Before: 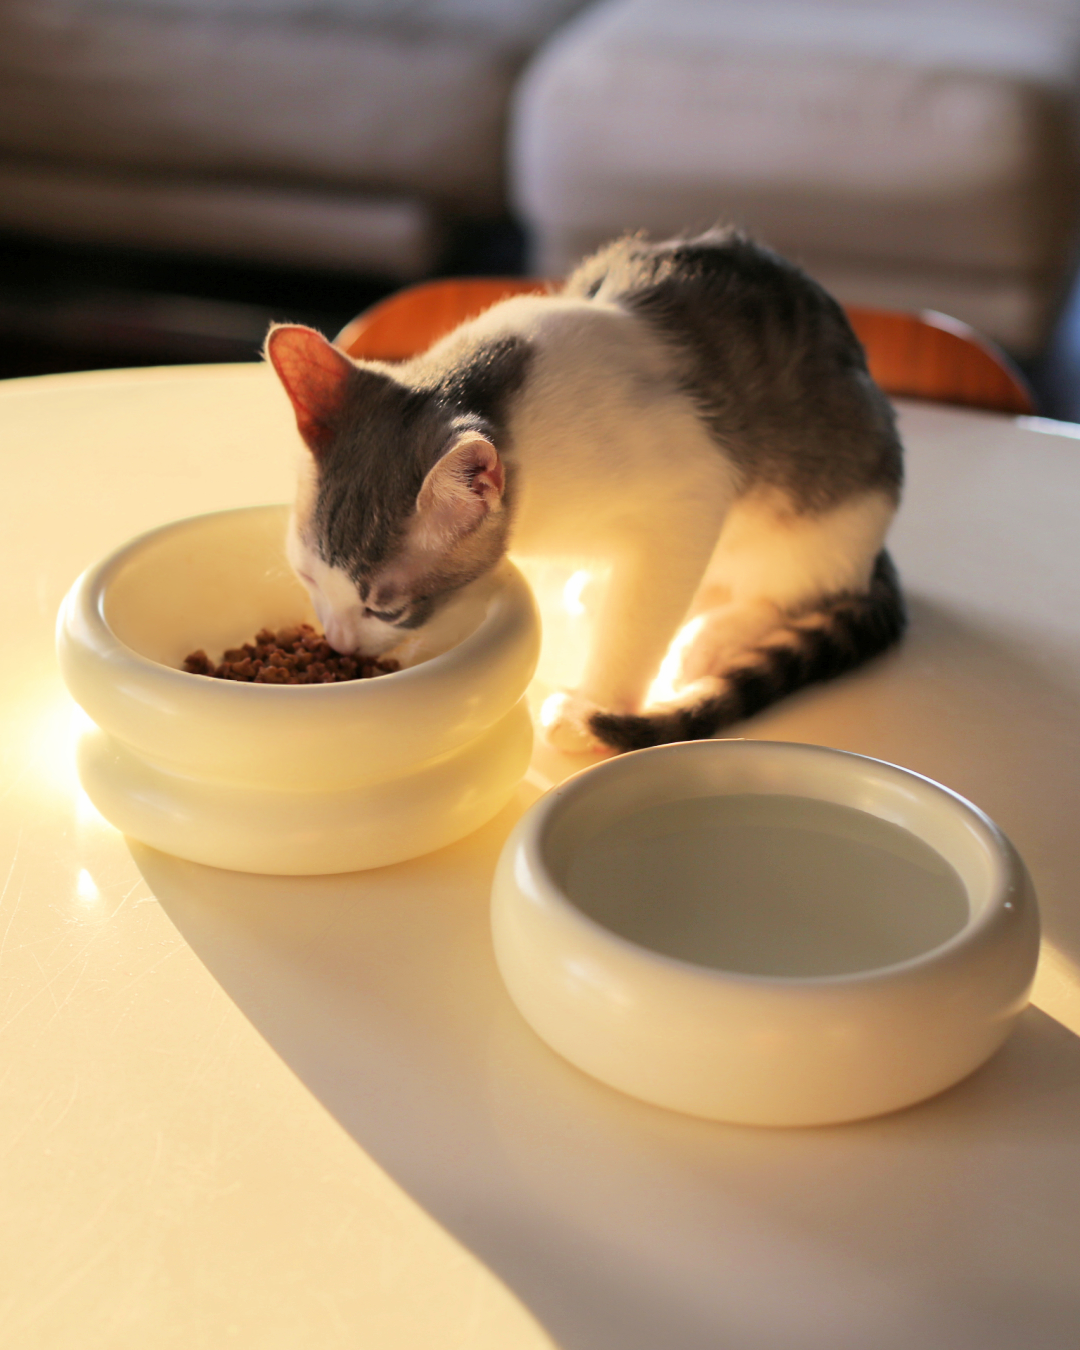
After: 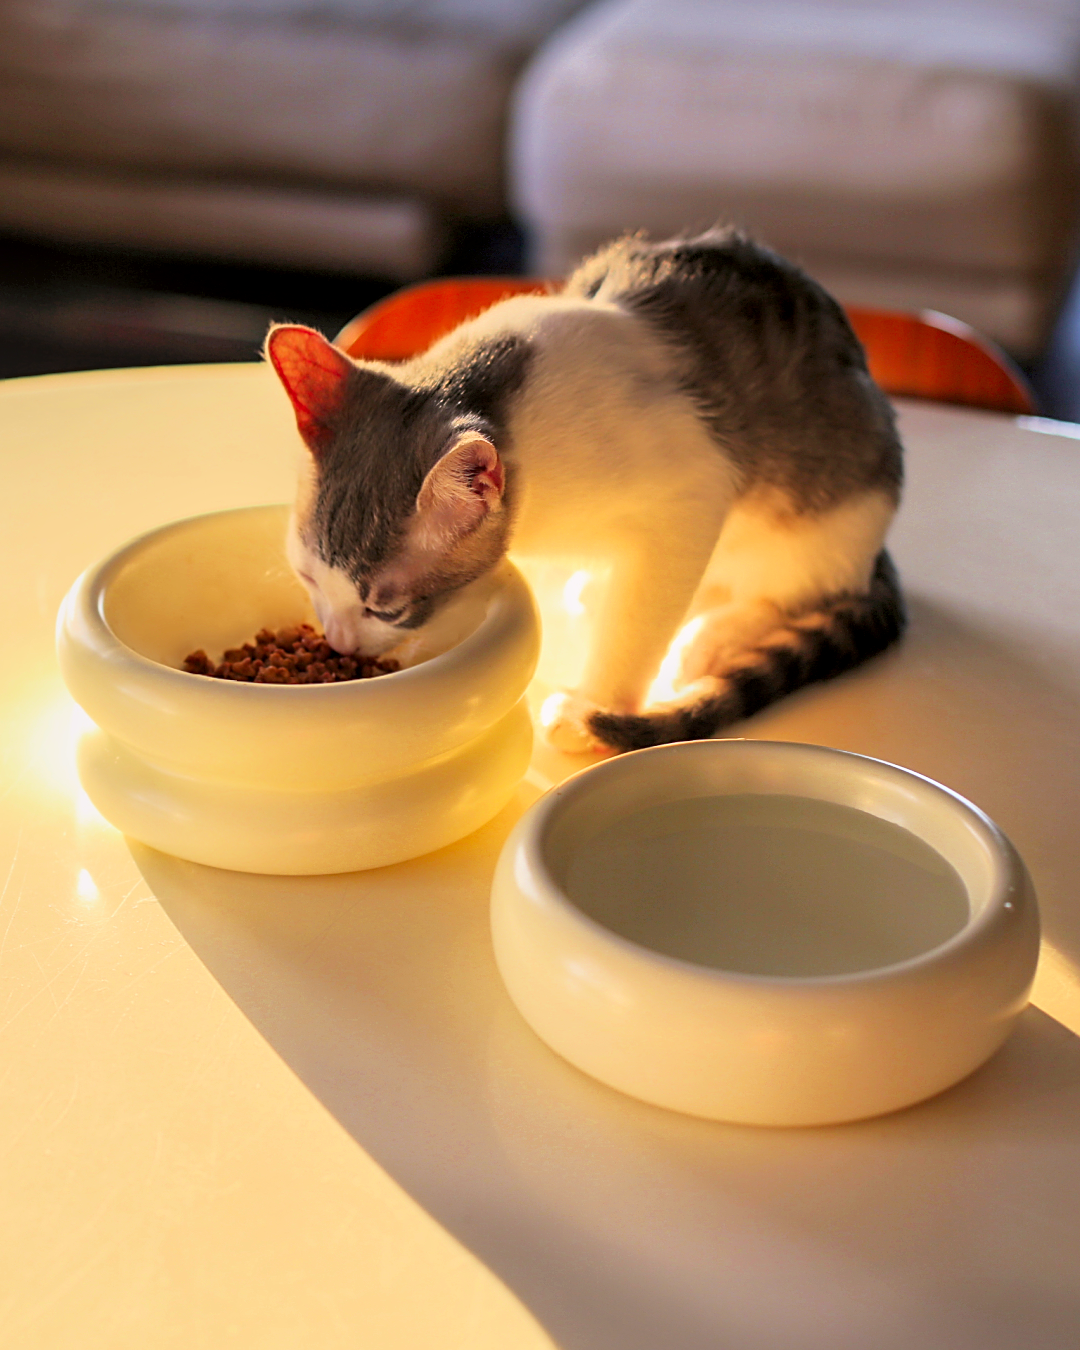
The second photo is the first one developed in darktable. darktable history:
sharpen: radius 1.967
color contrast: green-magenta contrast 1.2, blue-yellow contrast 1.2
tone curve: curves: ch0 [(0.013, 0) (0.061, 0.068) (0.239, 0.256) (0.502, 0.505) (0.683, 0.676) (0.761, 0.773) (0.858, 0.858) (0.987, 0.945)]; ch1 [(0, 0) (0.172, 0.123) (0.304, 0.288) (0.414, 0.44) (0.472, 0.473) (0.502, 0.508) (0.521, 0.528) (0.583, 0.595) (0.654, 0.673) (0.728, 0.761) (1, 1)]; ch2 [(0, 0) (0.411, 0.424) (0.485, 0.476) (0.502, 0.502) (0.553, 0.557) (0.57, 0.576) (1, 1)], color space Lab, independent channels, preserve colors none
local contrast: on, module defaults
